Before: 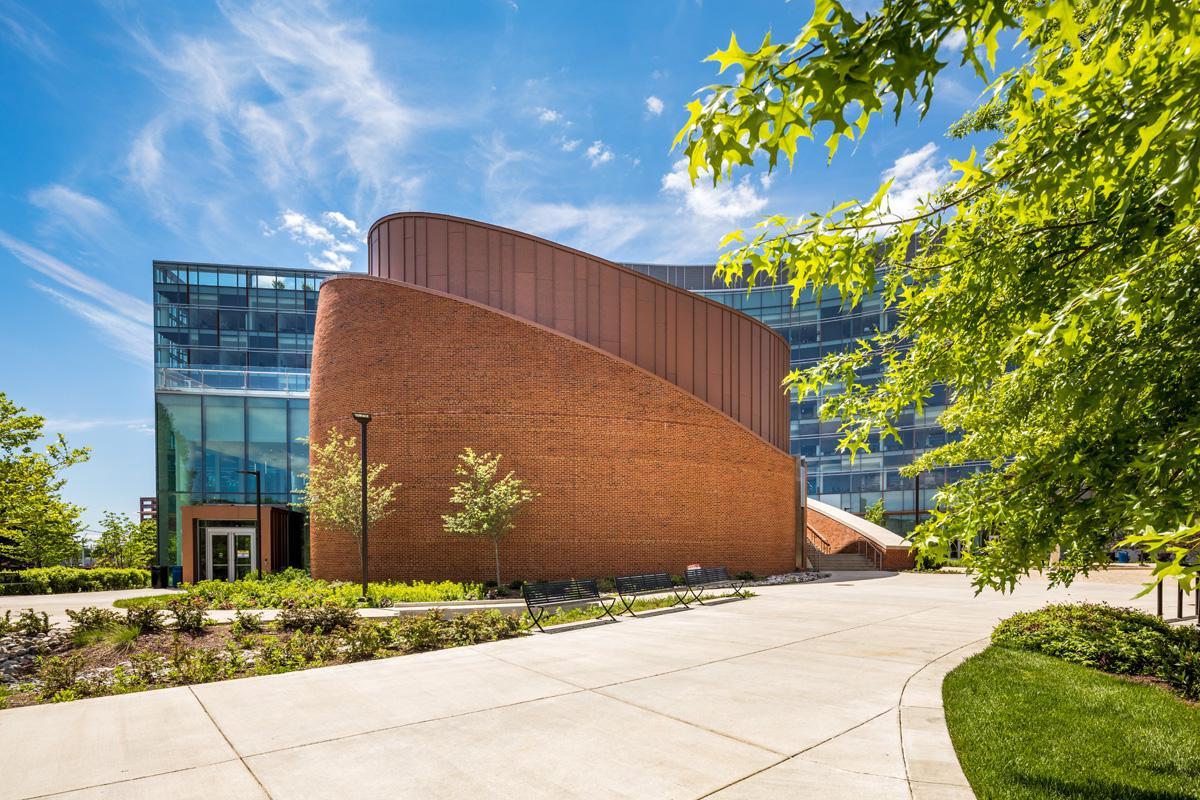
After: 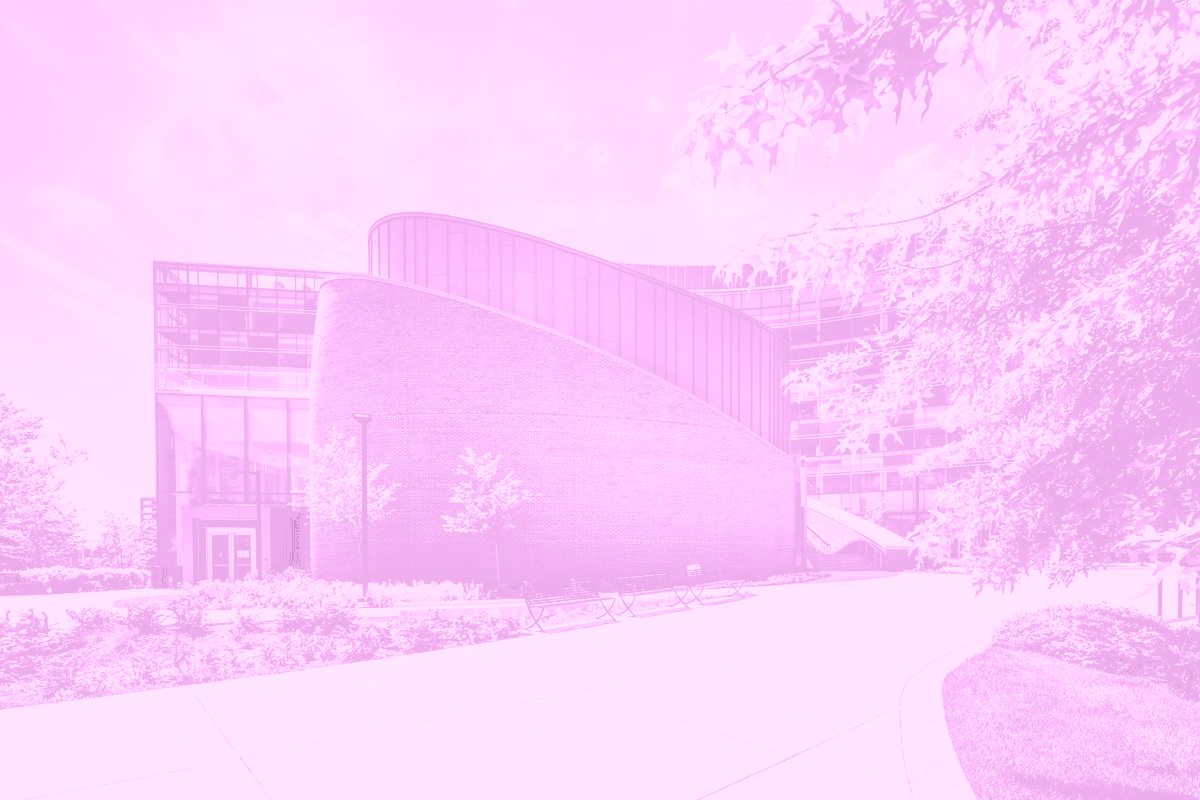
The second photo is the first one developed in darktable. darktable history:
base curve: curves: ch0 [(0, 0) (0.036, 0.025) (0.121, 0.166) (0.206, 0.329) (0.605, 0.79) (1, 1)], preserve colors none
colorize: hue 331.2°, saturation 75%, source mix 30.28%, lightness 70.52%, version 1
tone curve: curves: ch0 [(0, 0) (0.003, 0.319) (0.011, 0.319) (0.025, 0.323) (0.044, 0.323) (0.069, 0.327) (0.1, 0.33) (0.136, 0.338) (0.177, 0.348) (0.224, 0.361) (0.277, 0.374) (0.335, 0.398) (0.399, 0.444) (0.468, 0.516) (0.543, 0.595) (0.623, 0.694) (0.709, 0.793) (0.801, 0.883) (0.898, 0.942) (1, 1)], preserve colors none
